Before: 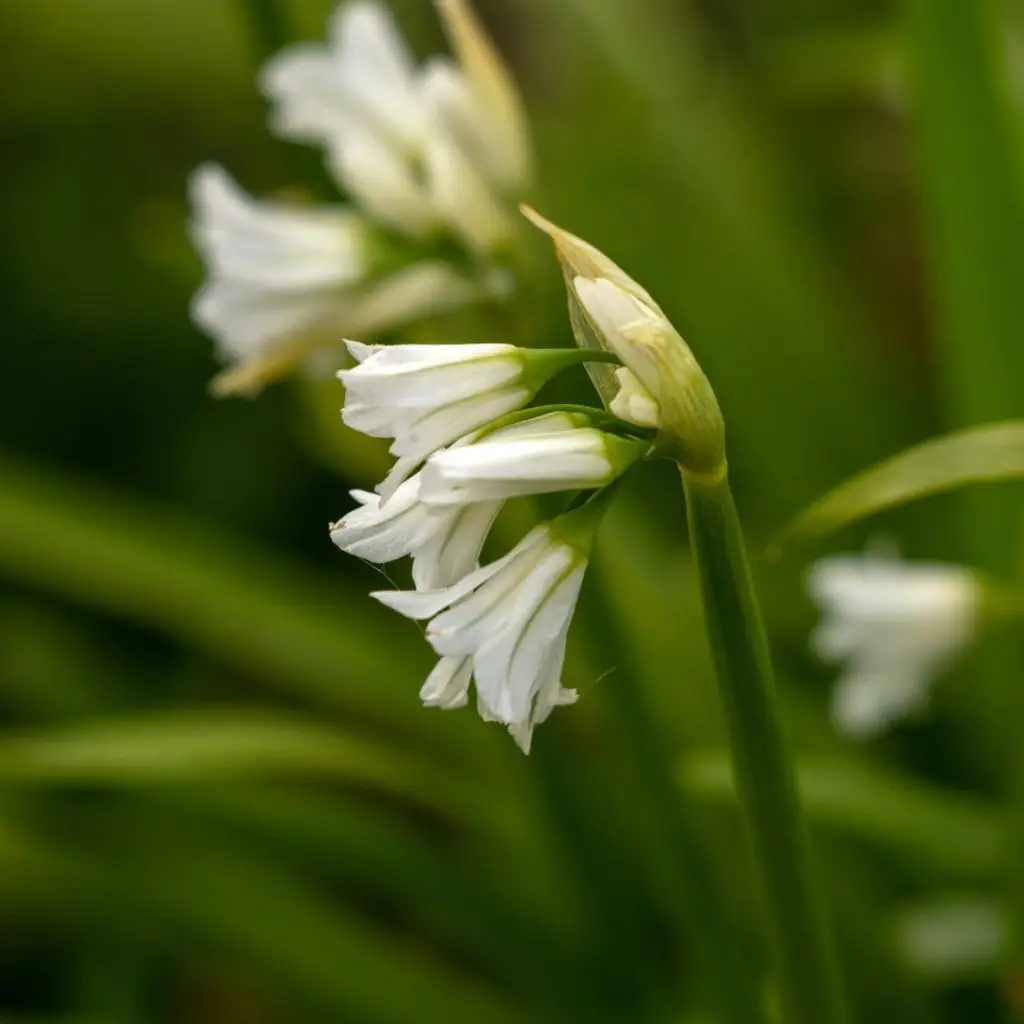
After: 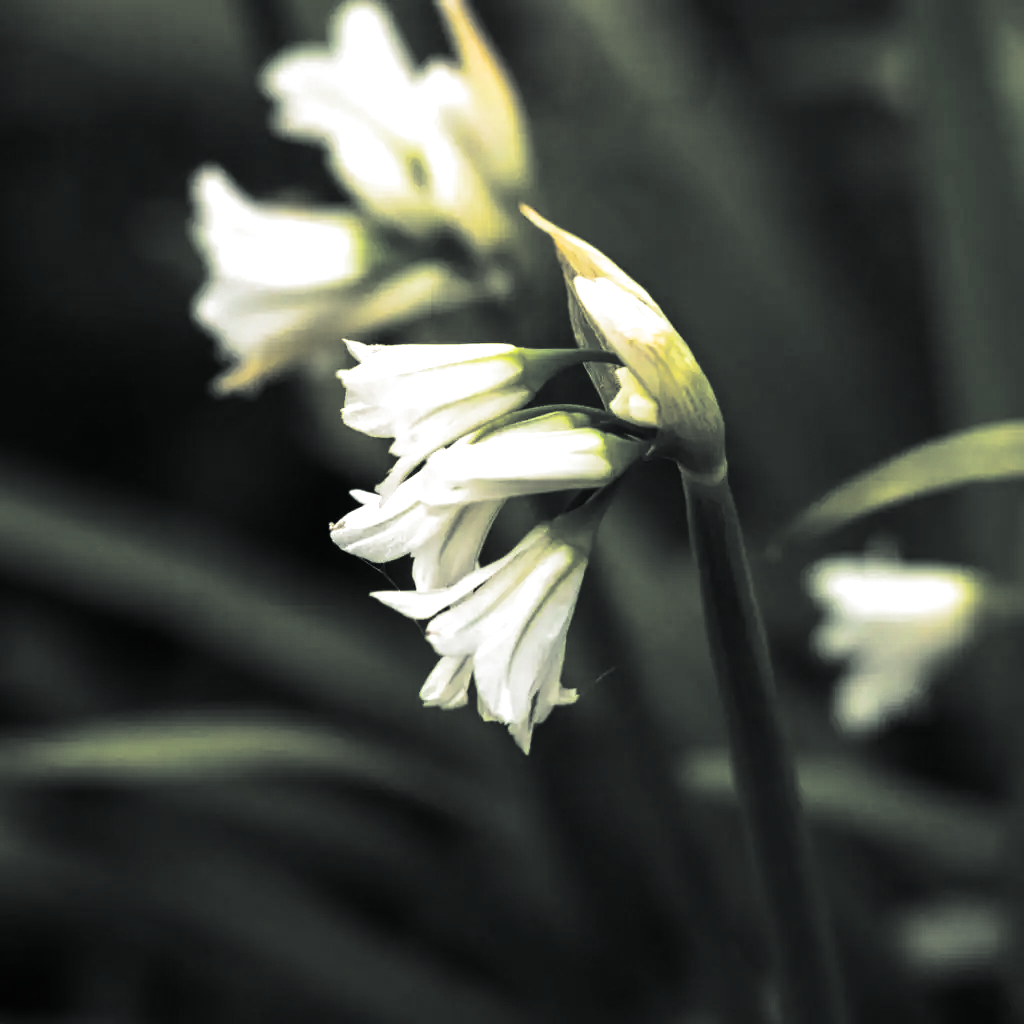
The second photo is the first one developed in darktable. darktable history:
split-toning: shadows › hue 190.8°, shadows › saturation 0.05, highlights › hue 54°, highlights › saturation 0.05, compress 0%
tone equalizer: -8 EV -1.08 EV, -7 EV -1.01 EV, -6 EV -0.867 EV, -5 EV -0.578 EV, -3 EV 0.578 EV, -2 EV 0.867 EV, -1 EV 1.01 EV, +0 EV 1.08 EV, edges refinement/feathering 500, mask exposure compensation -1.57 EV, preserve details no
